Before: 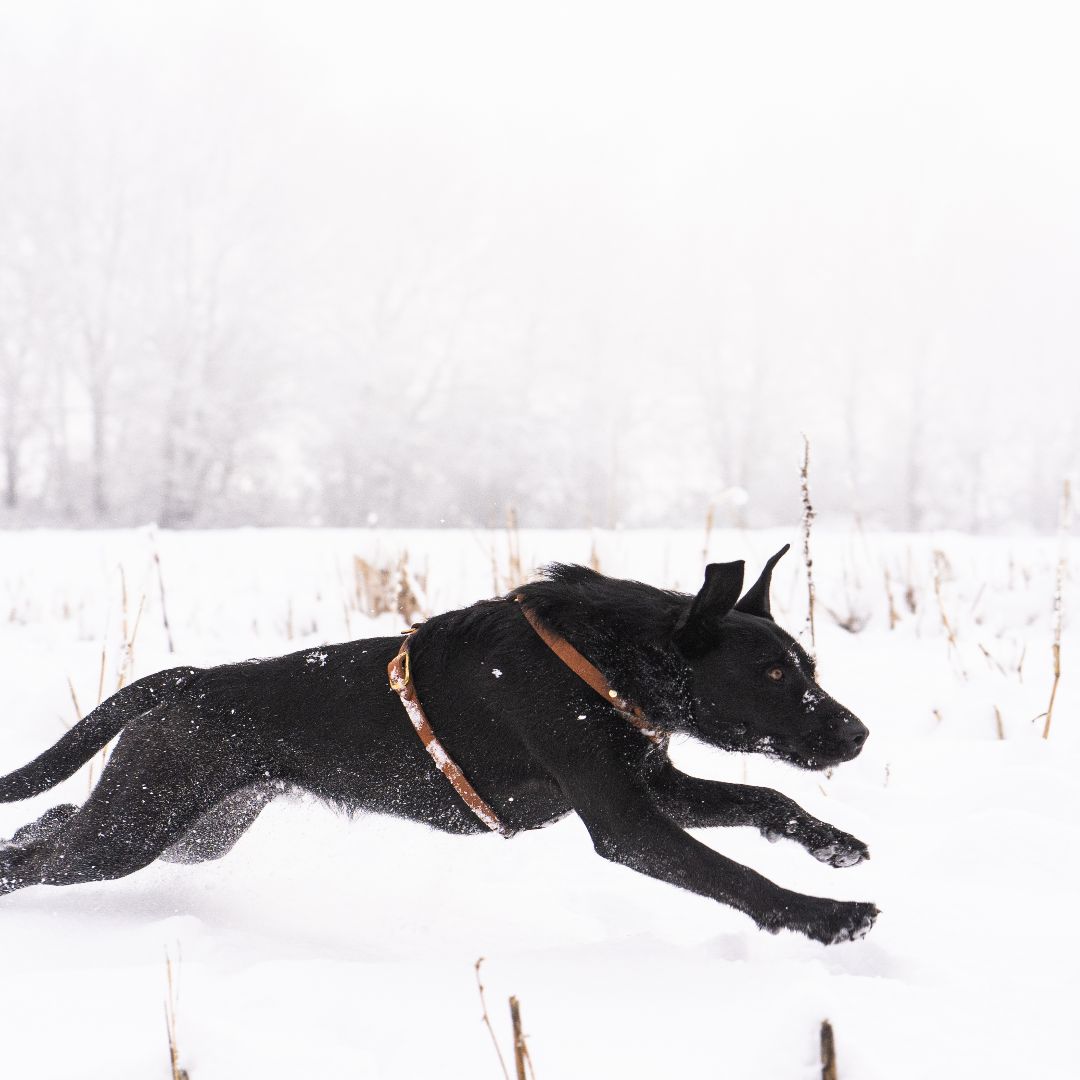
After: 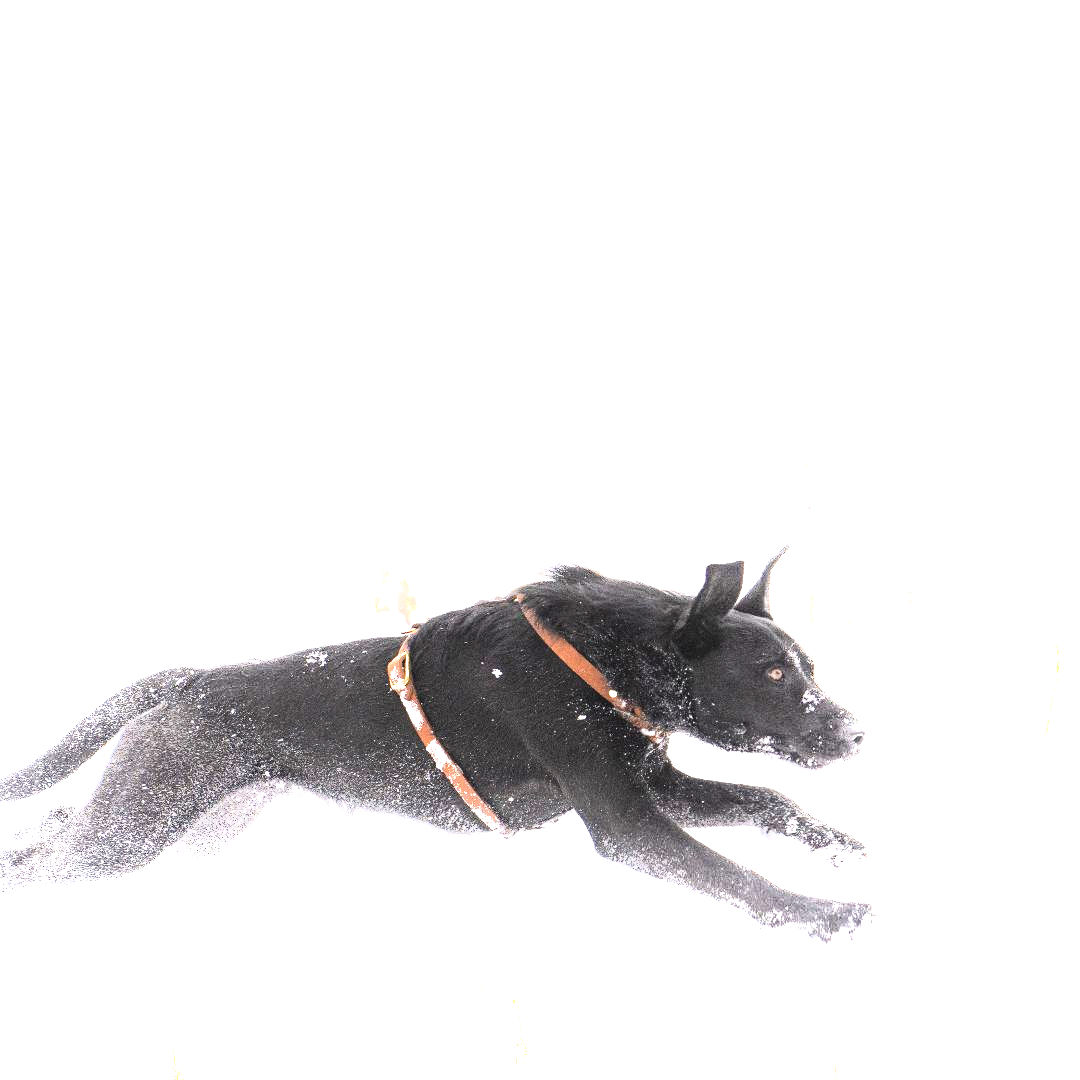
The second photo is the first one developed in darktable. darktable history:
shadows and highlights: shadows -26.03, highlights 51.72, soften with gaussian
exposure: black level correction 0, exposure 1.385 EV, compensate highlight preservation false
